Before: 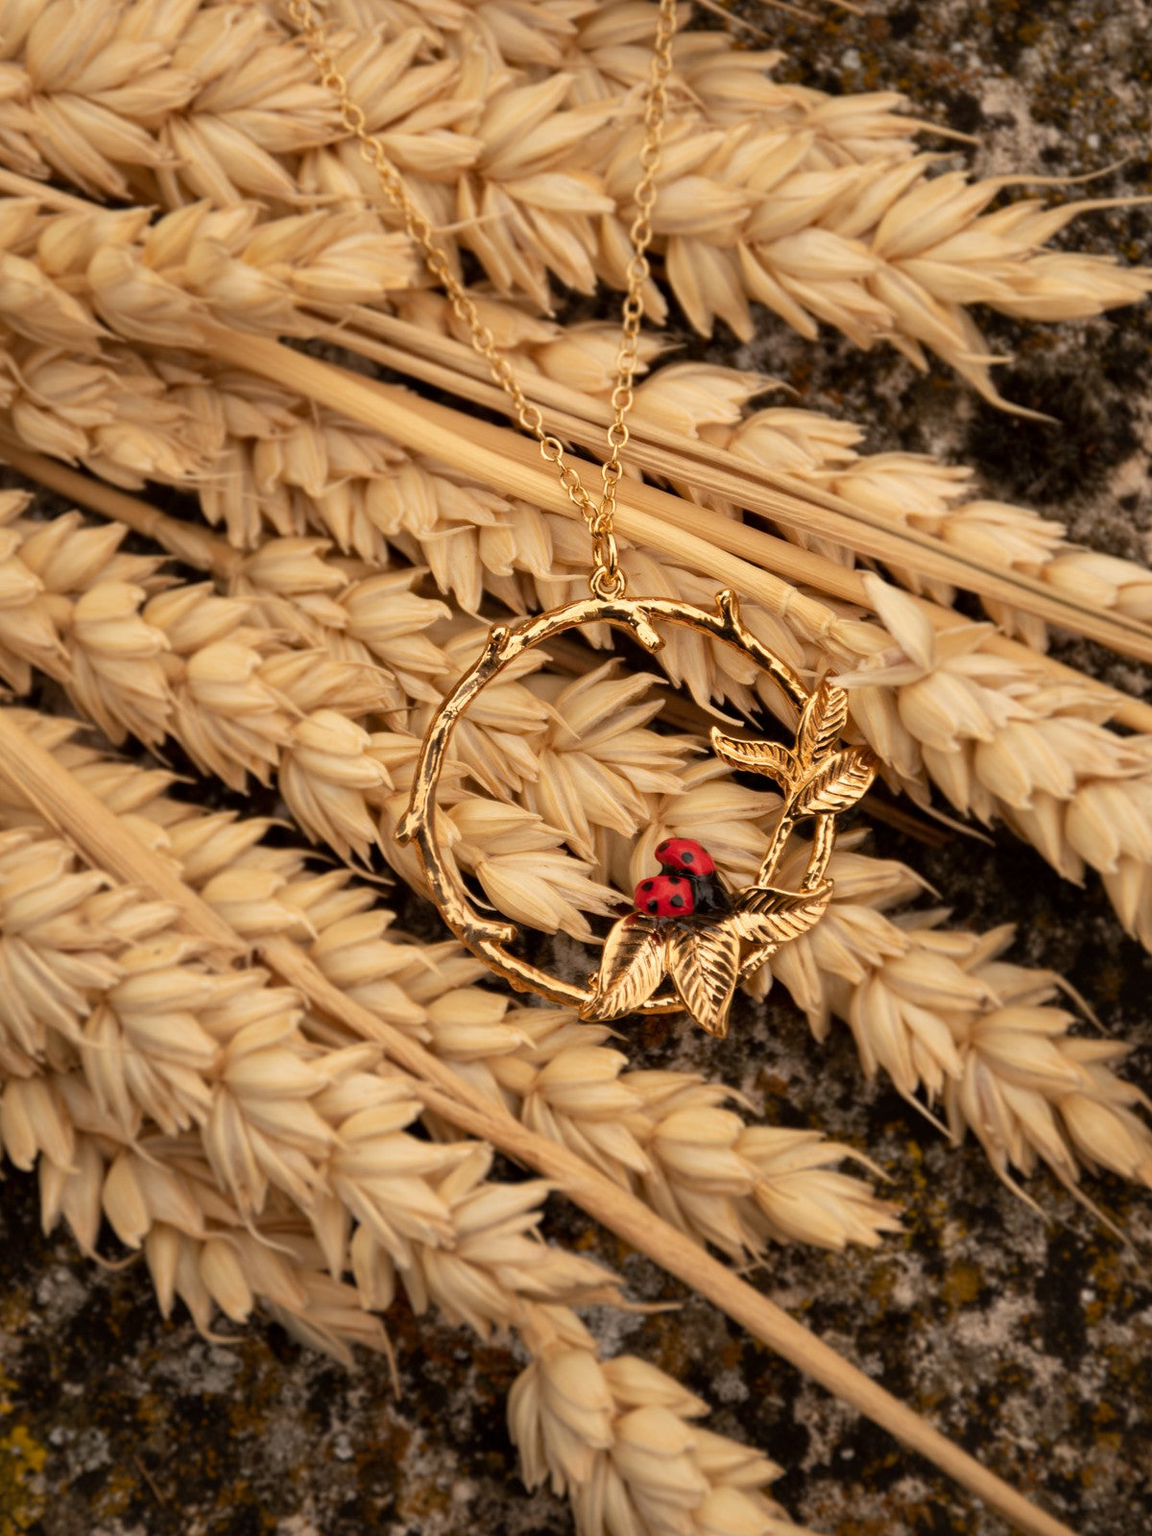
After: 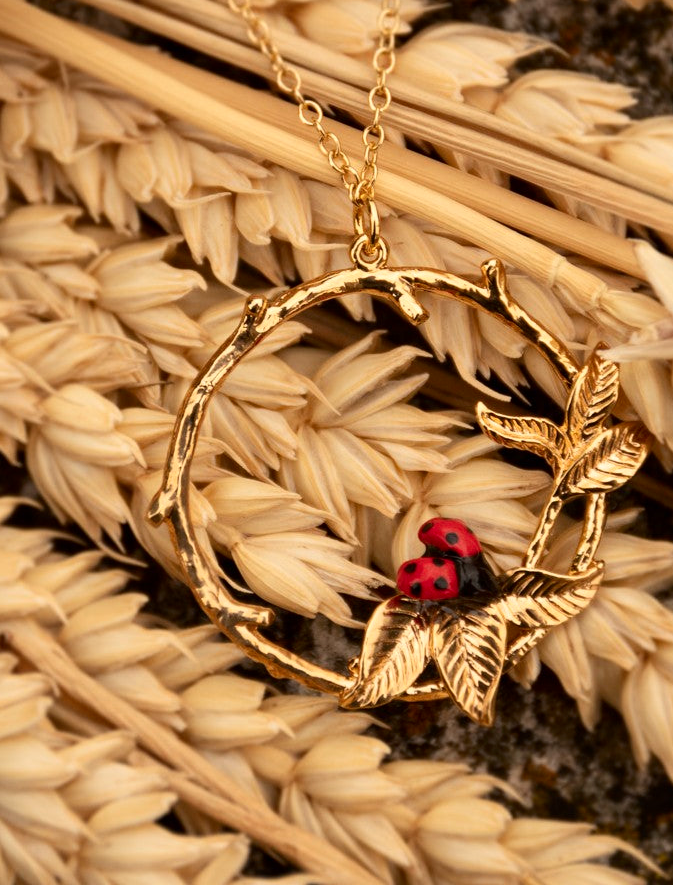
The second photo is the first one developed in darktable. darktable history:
color zones: curves: ch1 [(0, 0.513) (0.143, 0.524) (0.286, 0.511) (0.429, 0.506) (0.571, 0.503) (0.714, 0.503) (0.857, 0.508) (1, 0.513)]
crop and rotate: left 22.069%, top 22.21%, right 21.772%, bottom 22.426%
contrast brightness saturation: contrast 0.14
